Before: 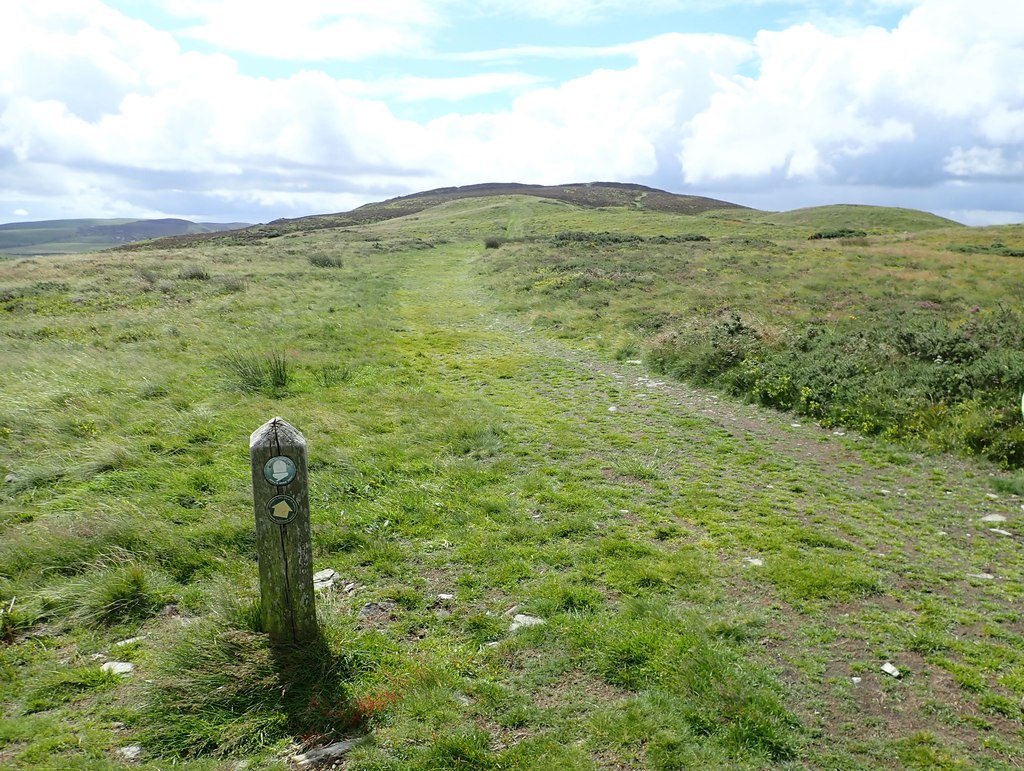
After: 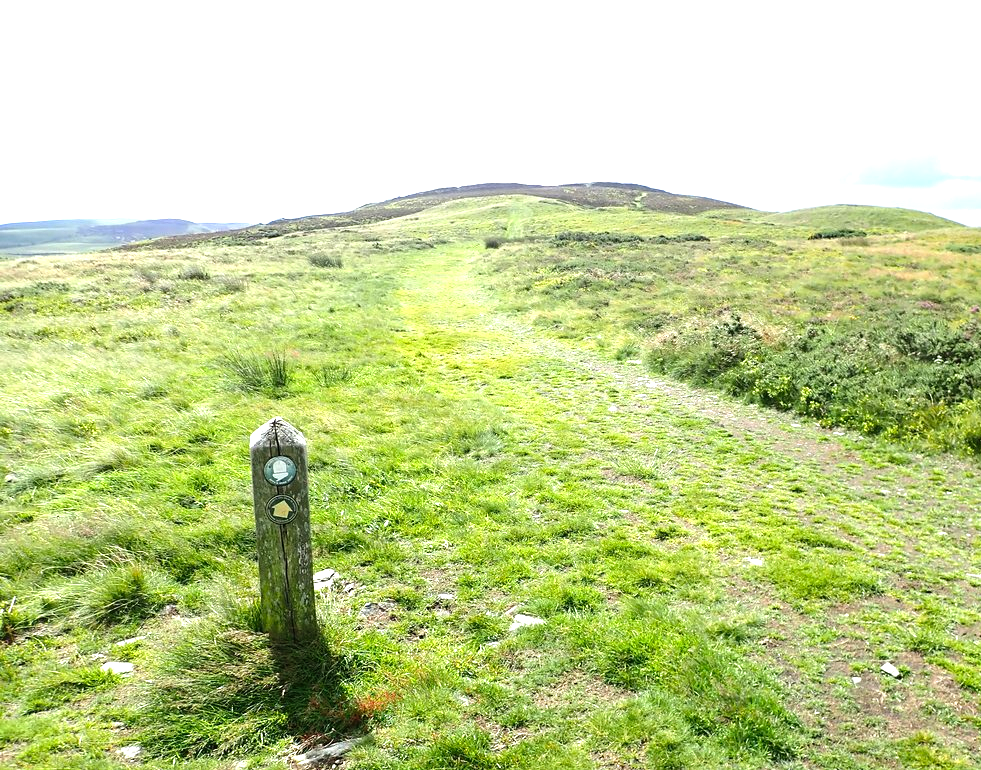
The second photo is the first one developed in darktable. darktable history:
crop: right 4.126%, bottom 0.031%
levels: levels [0, 0.352, 0.703]
